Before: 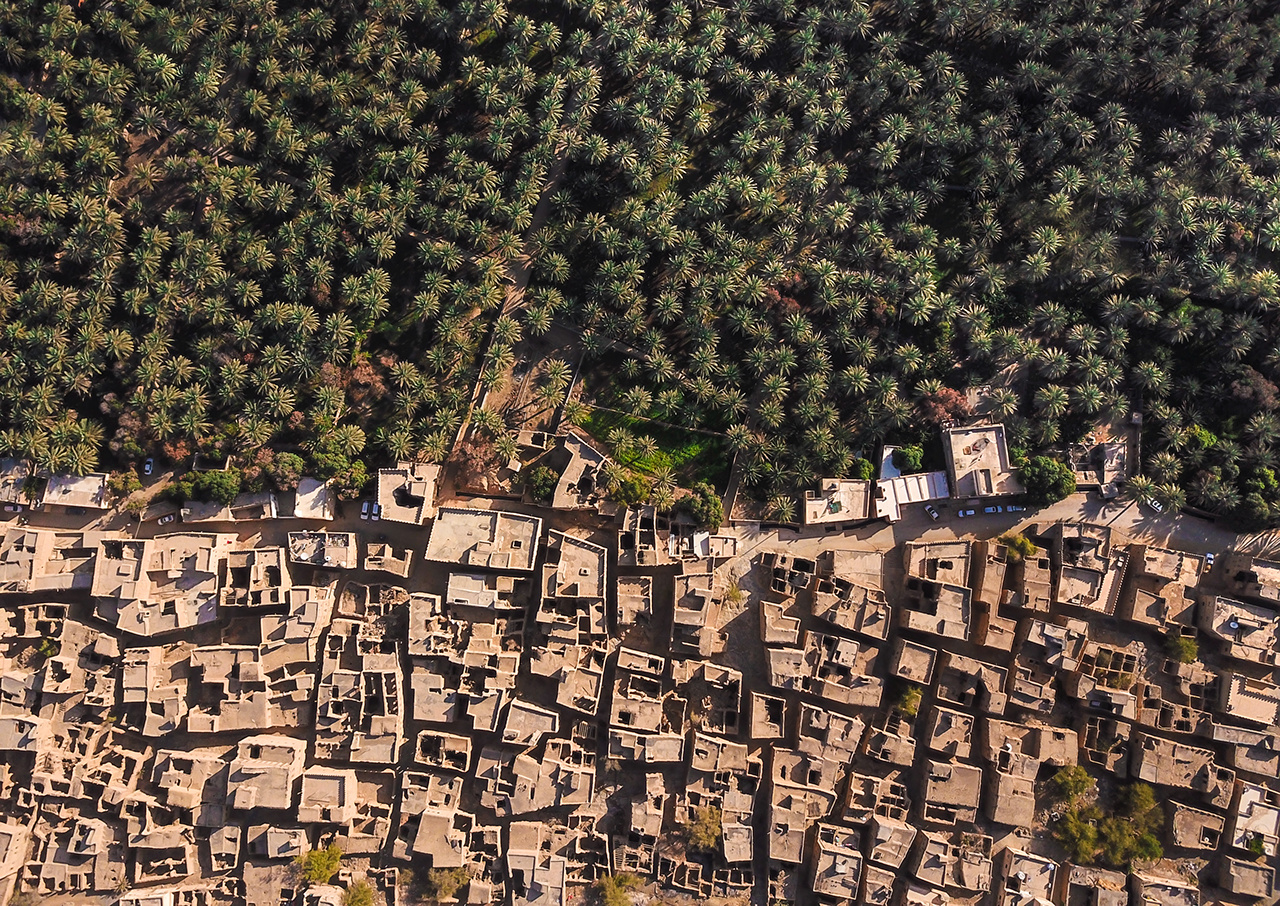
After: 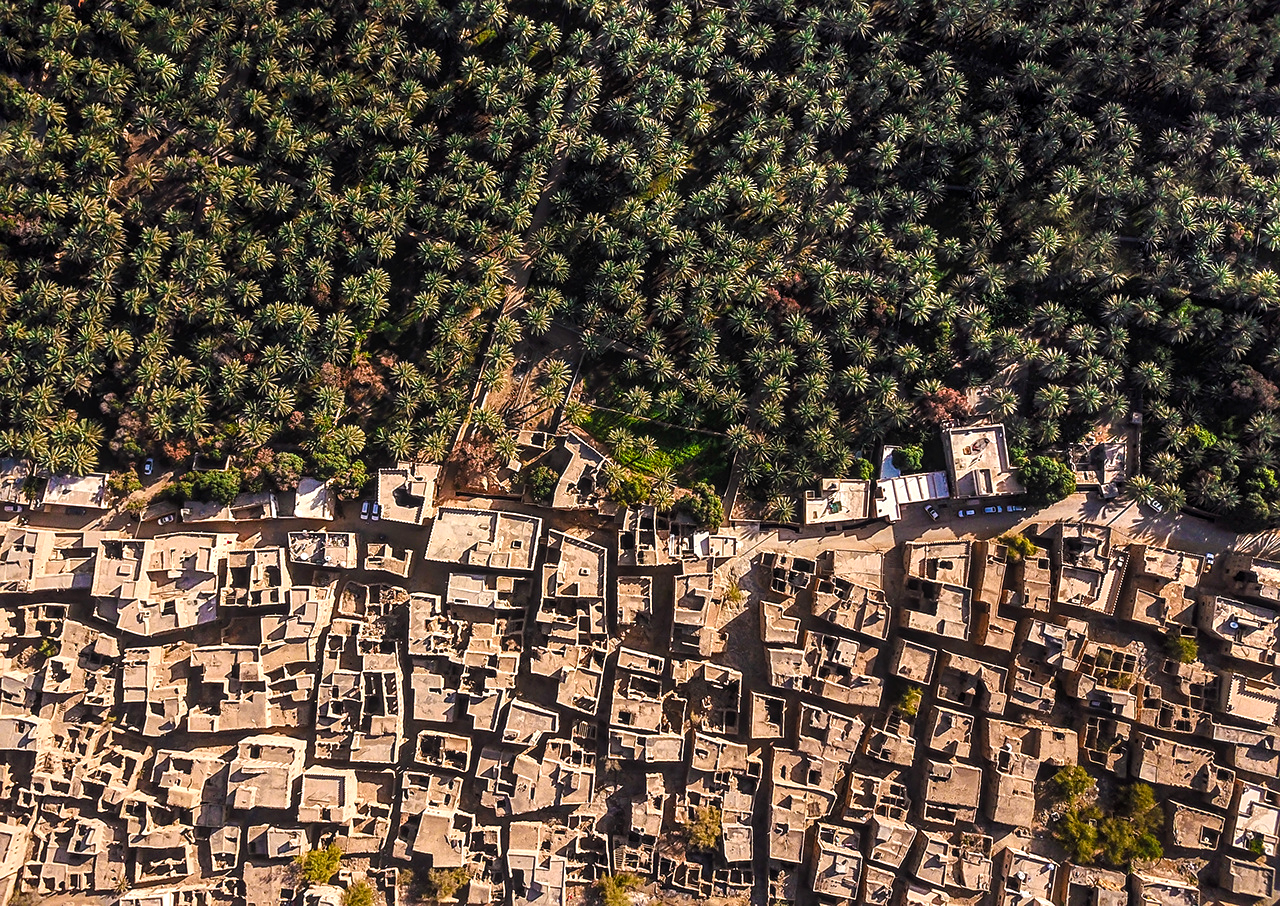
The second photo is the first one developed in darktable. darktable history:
white balance: red 1, blue 1
color balance rgb: shadows lift › luminance -20%, power › hue 72.24°, highlights gain › luminance 15%, global offset › hue 171.6°, perceptual saturation grading › highlights -15%, perceptual saturation grading › shadows 25%, global vibrance 30%, contrast 10%
local contrast: on, module defaults
sharpen: amount 0.2
